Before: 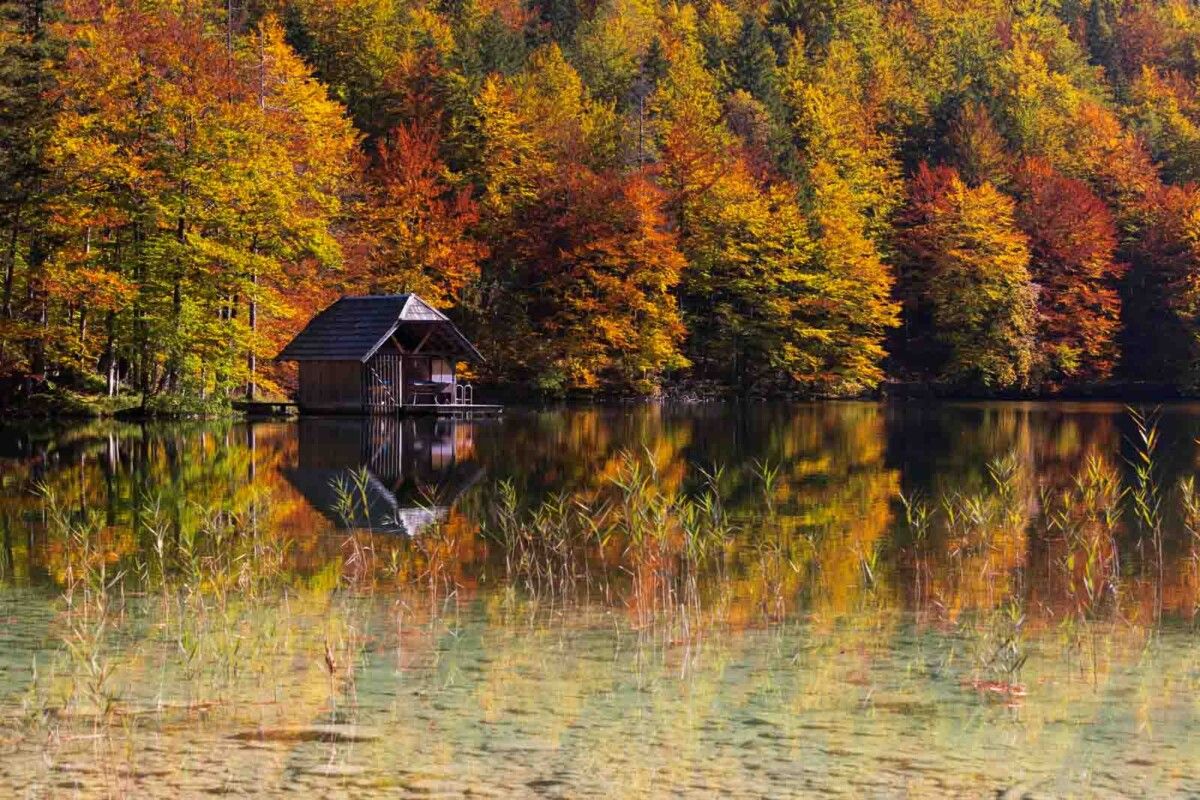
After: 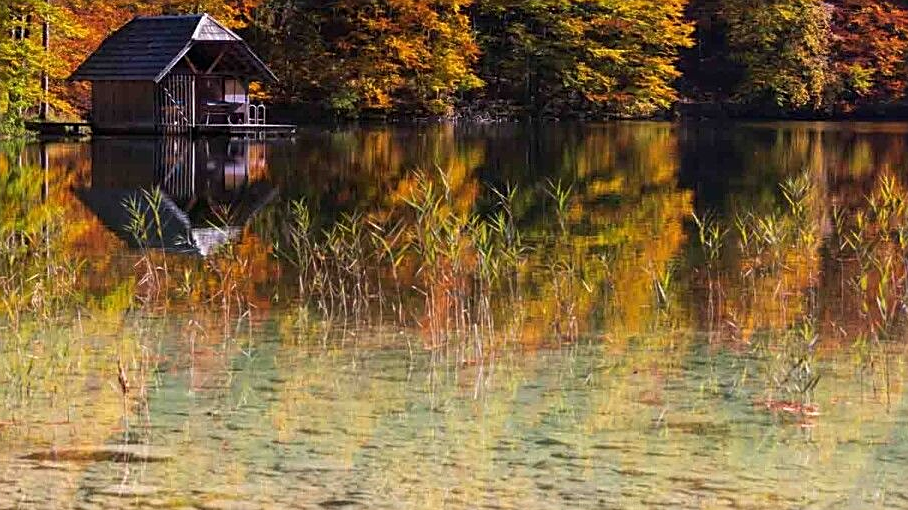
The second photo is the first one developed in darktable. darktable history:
sharpen: on, module defaults
crop and rotate: left 17.299%, top 35.115%, right 7.015%, bottom 1.024%
